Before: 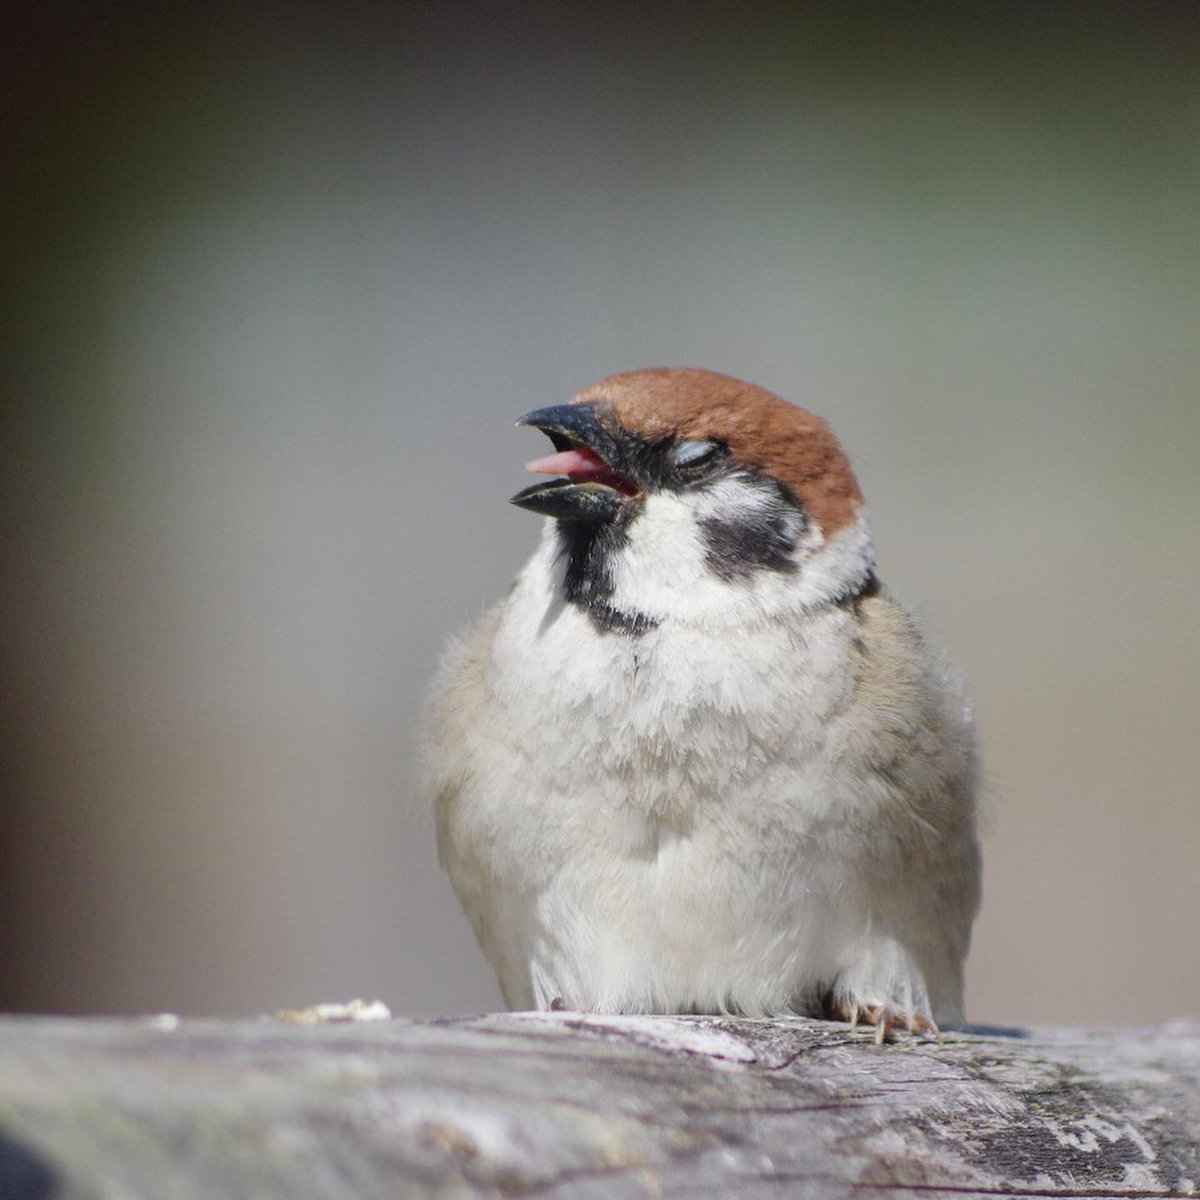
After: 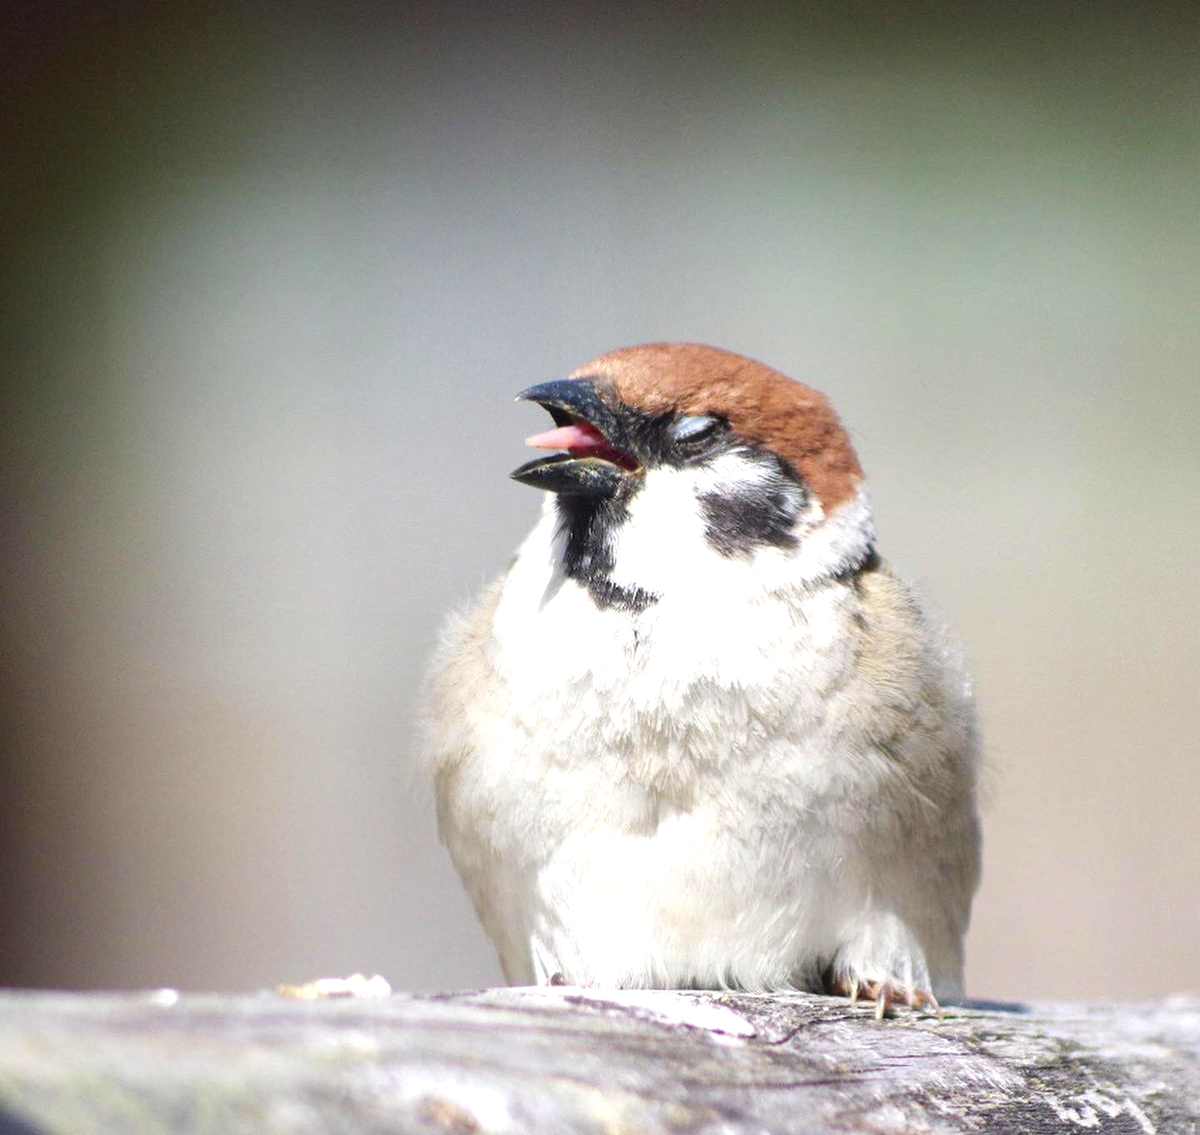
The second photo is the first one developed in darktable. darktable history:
crop and rotate: top 2.135%, bottom 3.216%
levels: gray 50.79%, levels [0, 0.394, 0.787]
